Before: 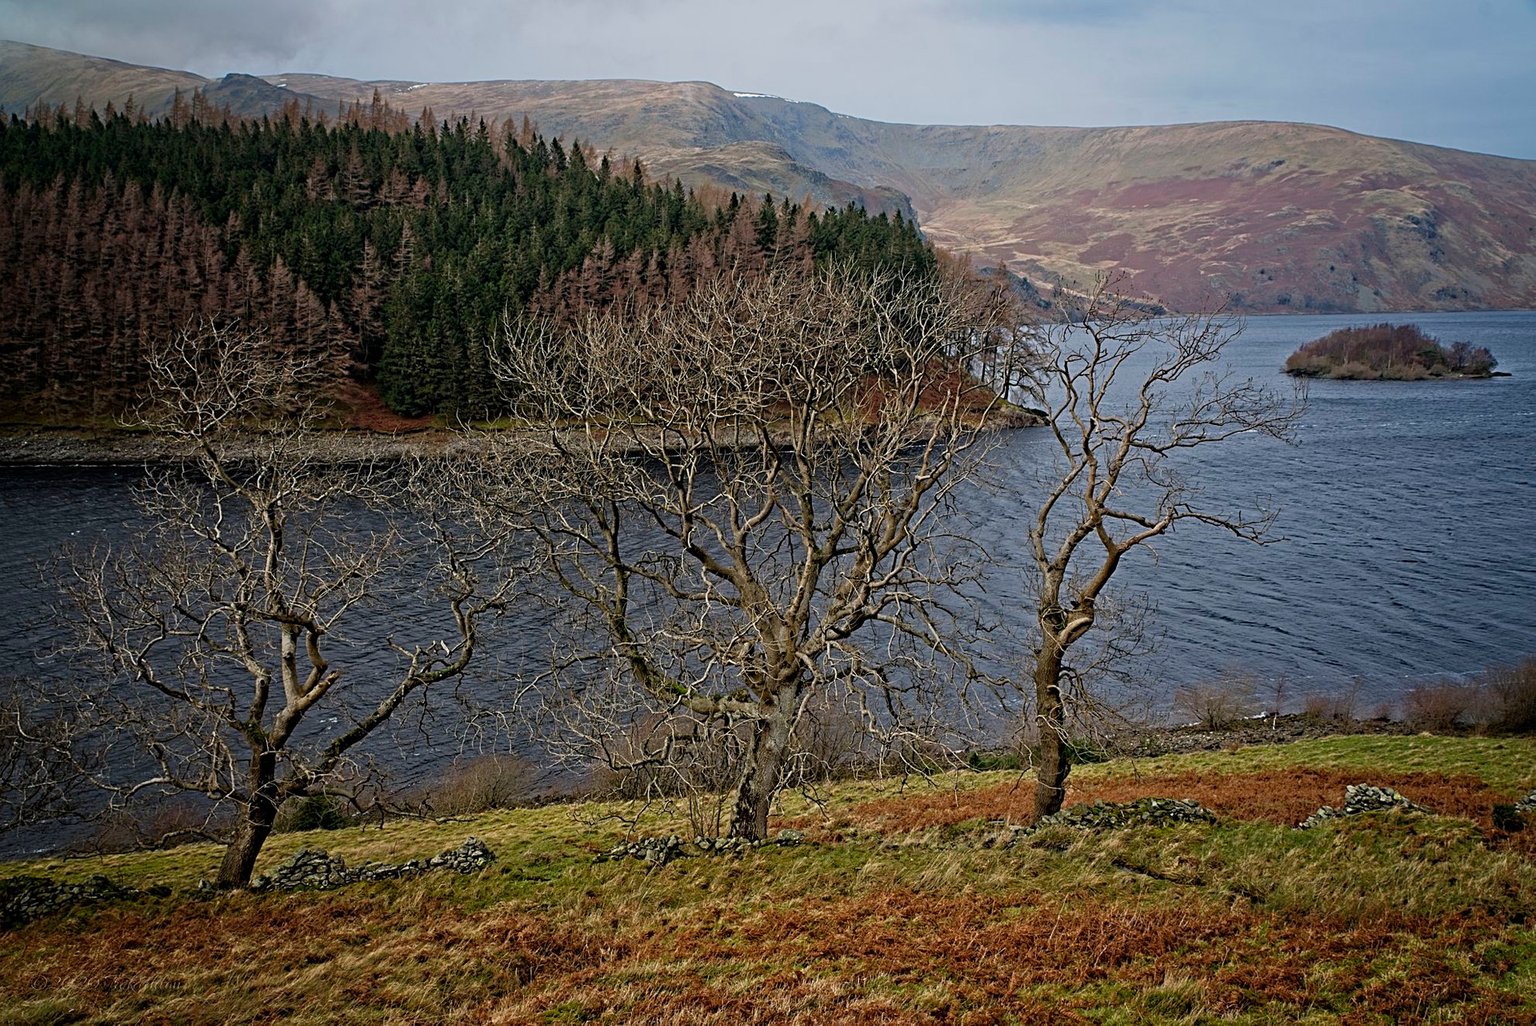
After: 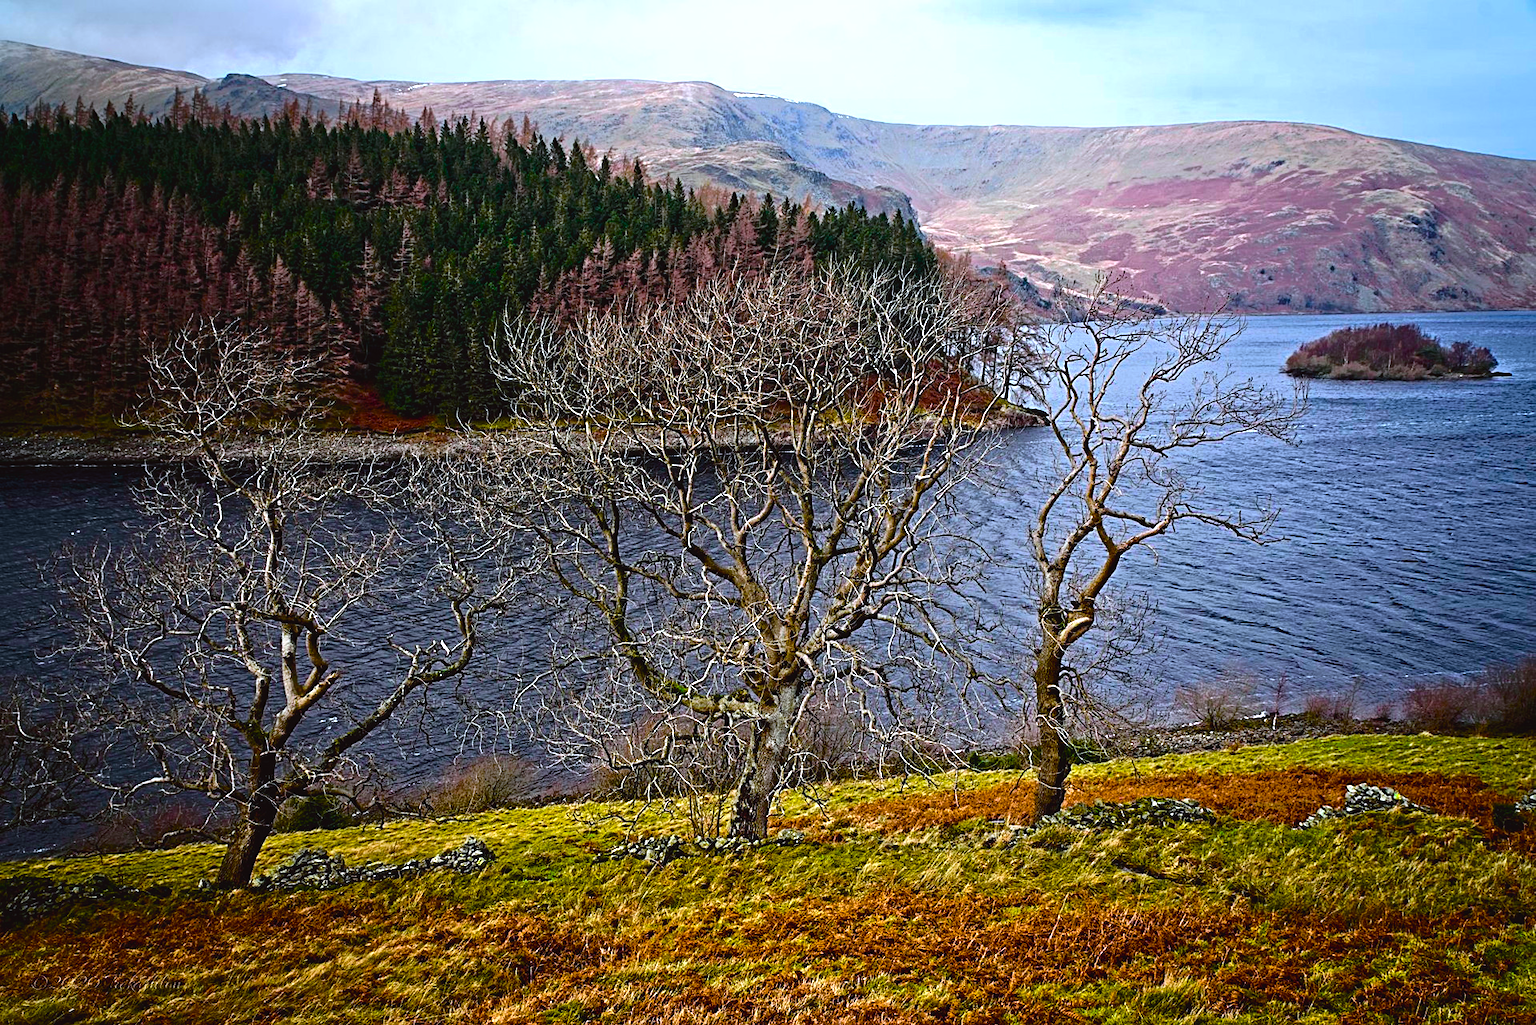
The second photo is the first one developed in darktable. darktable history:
tone curve: curves: ch0 [(0, 0.032) (0.094, 0.08) (0.265, 0.208) (0.41, 0.417) (0.498, 0.496) (0.638, 0.673) (0.845, 0.828) (0.994, 0.964)]; ch1 [(0, 0) (0.161, 0.092) (0.37, 0.302) (0.417, 0.434) (0.492, 0.502) (0.576, 0.589) (0.644, 0.638) (0.725, 0.765) (1, 1)]; ch2 [(0, 0) (0.352, 0.403) (0.45, 0.469) (0.521, 0.515) (0.55, 0.528) (0.589, 0.576) (1, 1)], color space Lab, independent channels, preserve colors none
color balance rgb: linear chroma grading › global chroma 9%, perceptual saturation grading › global saturation 36%, perceptual saturation grading › shadows 35%, perceptual brilliance grading › global brilliance 21.21%, perceptual brilliance grading › shadows -35%, global vibrance 21.21%
exposure: black level correction 0, exposure 0.5 EV, compensate exposure bias true, compensate highlight preservation false
white balance: red 0.931, blue 1.11
